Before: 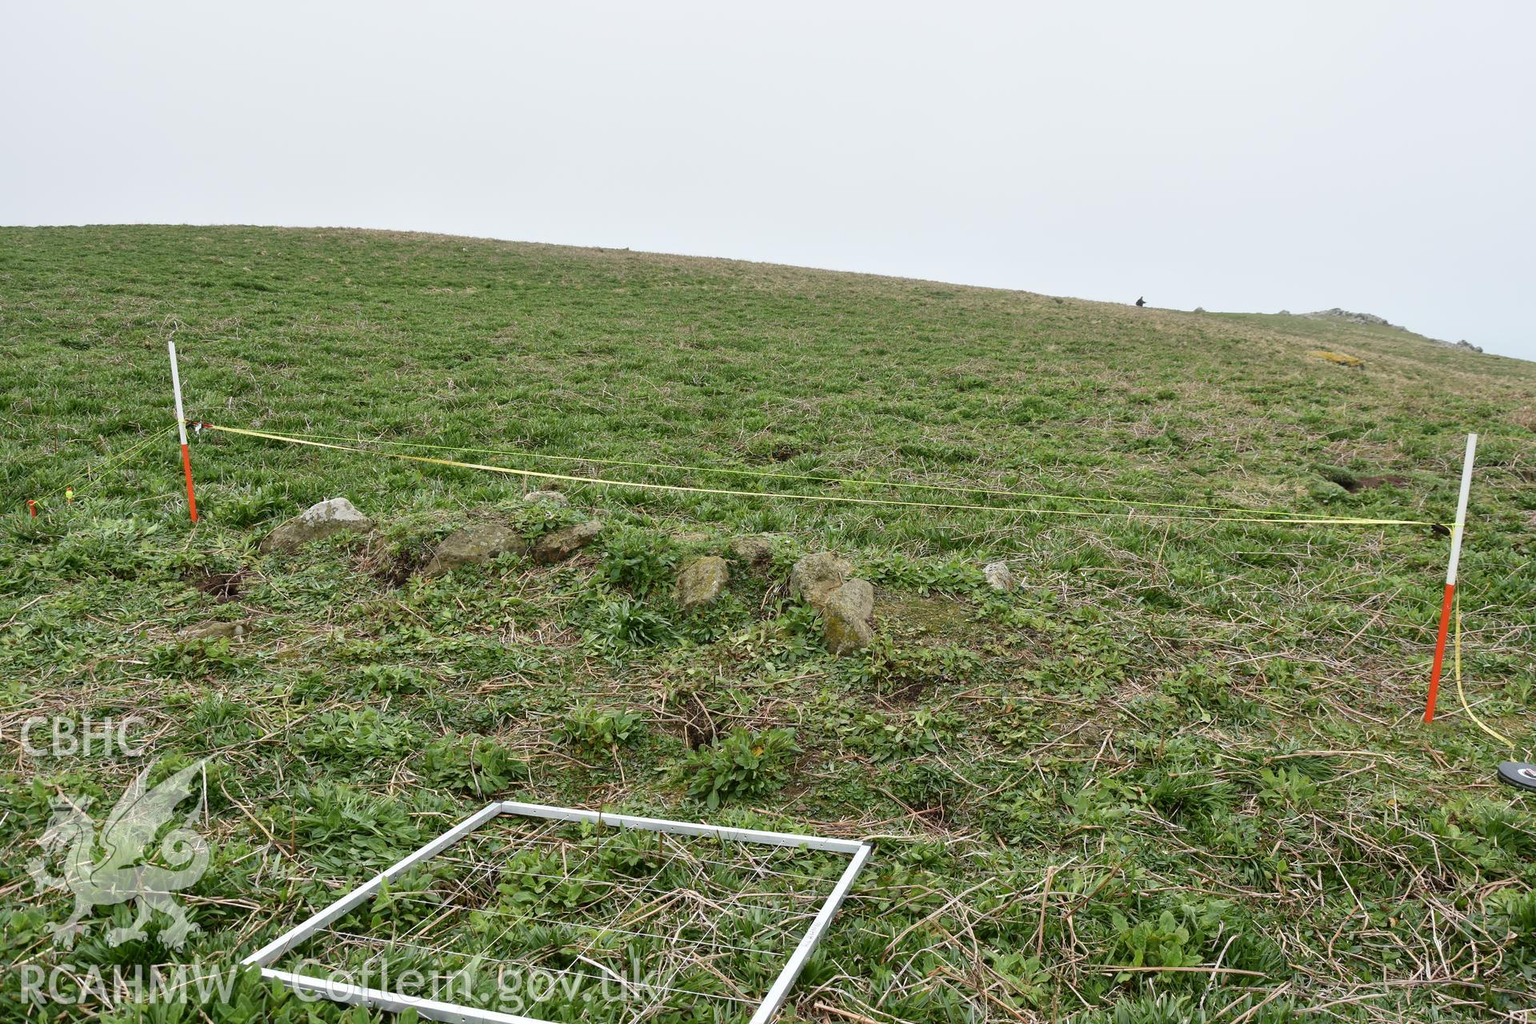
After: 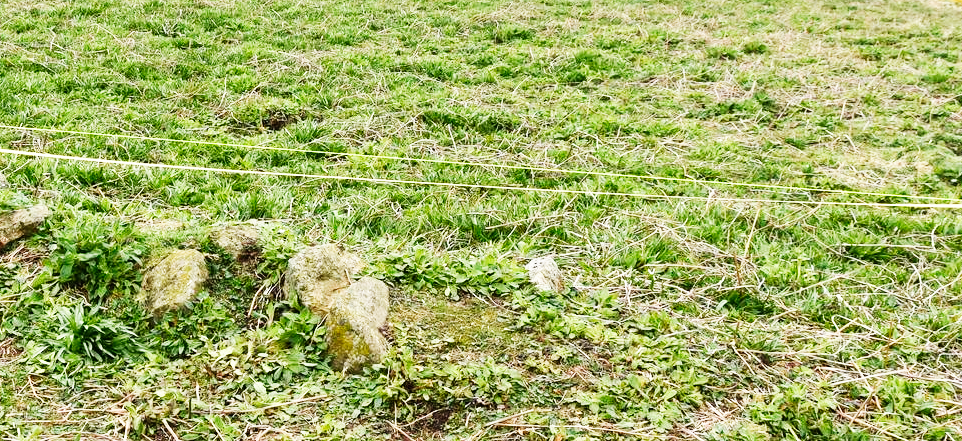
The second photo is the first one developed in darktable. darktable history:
crop: left 36.65%, top 34.863%, right 13.208%, bottom 30.678%
base curve: curves: ch0 [(0, 0) (0.007, 0.004) (0.027, 0.03) (0.046, 0.07) (0.207, 0.54) (0.442, 0.872) (0.673, 0.972) (1, 1)], preserve colors none
